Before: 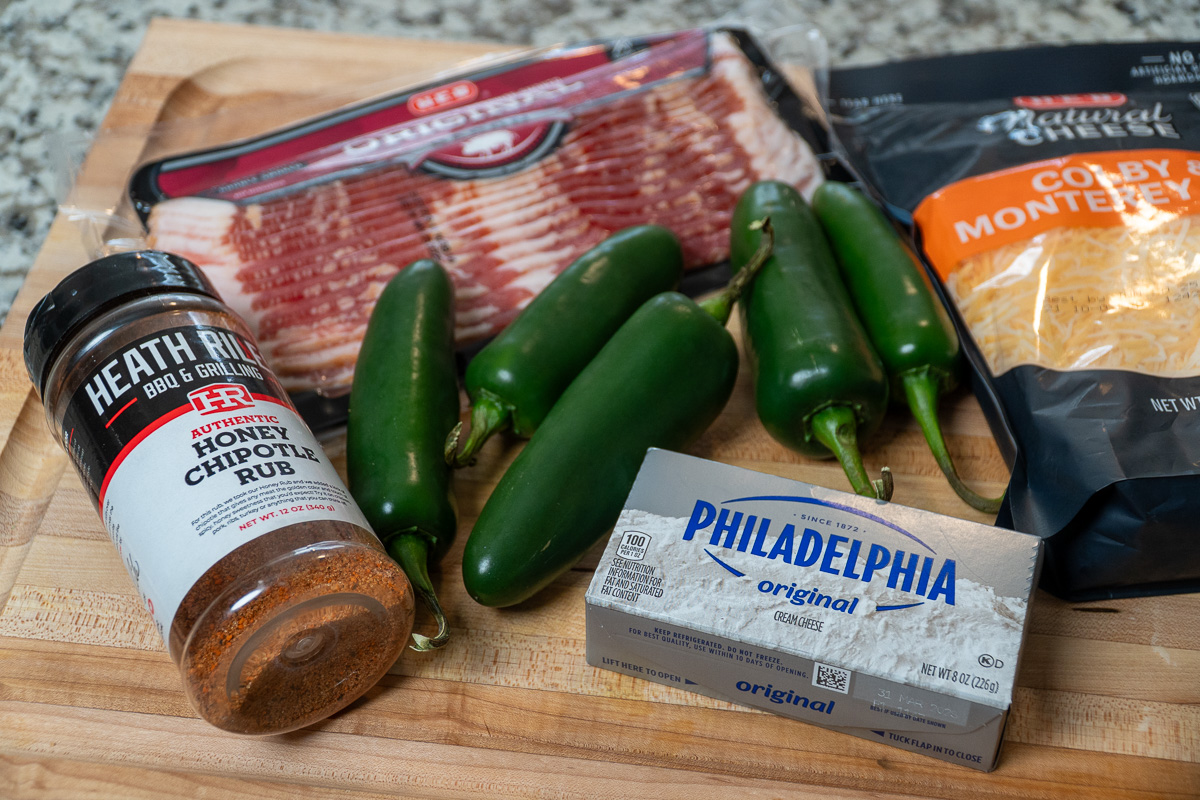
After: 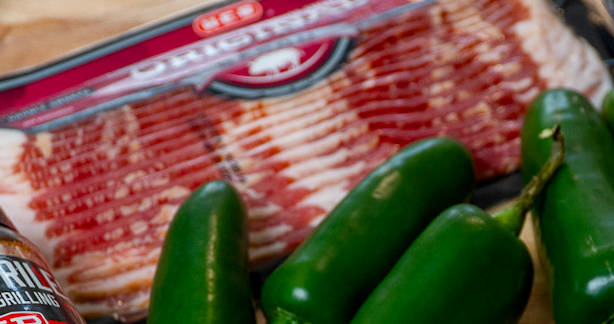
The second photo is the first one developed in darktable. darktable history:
rotate and perspective: rotation -2.12°, lens shift (vertical) 0.009, lens shift (horizontal) -0.008, automatic cropping original format, crop left 0.036, crop right 0.964, crop top 0.05, crop bottom 0.959
crop: left 15.306%, top 9.065%, right 30.789%, bottom 48.638%
color balance rgb: perceptual saturation grading › global saturation 20%, perceptual saturation grading › highlights -25%, perceptual saturation grading › shadows 50%
local contrast: highlights 100%, shadows 100%, detail 120%, midtone range 0.2
